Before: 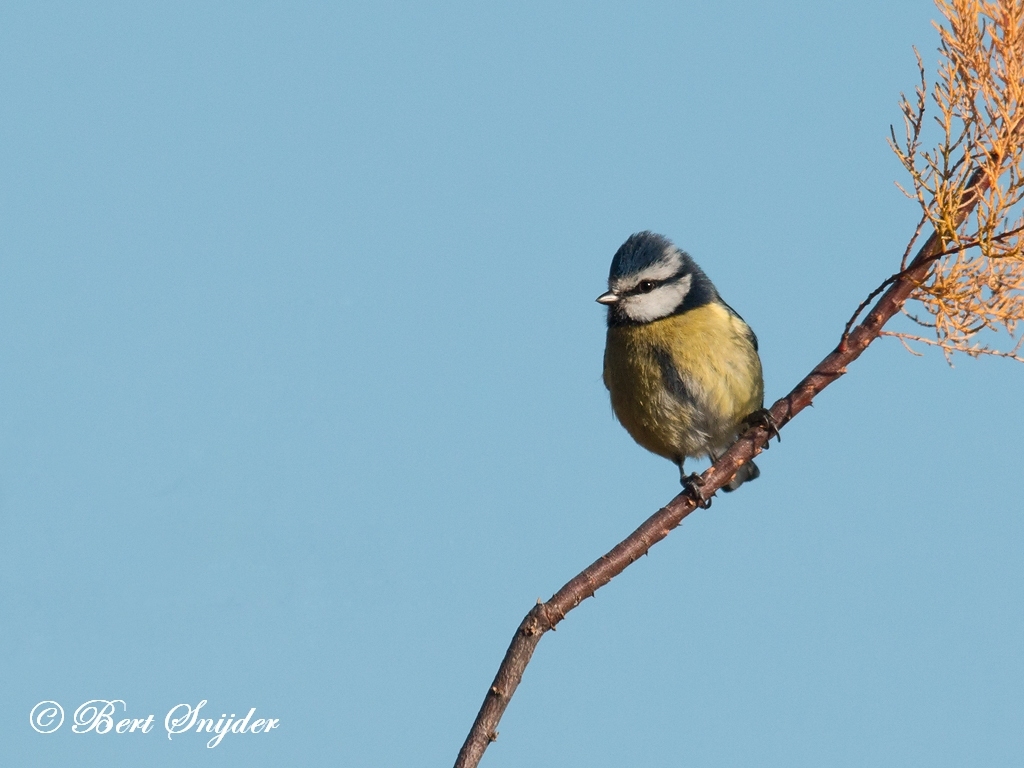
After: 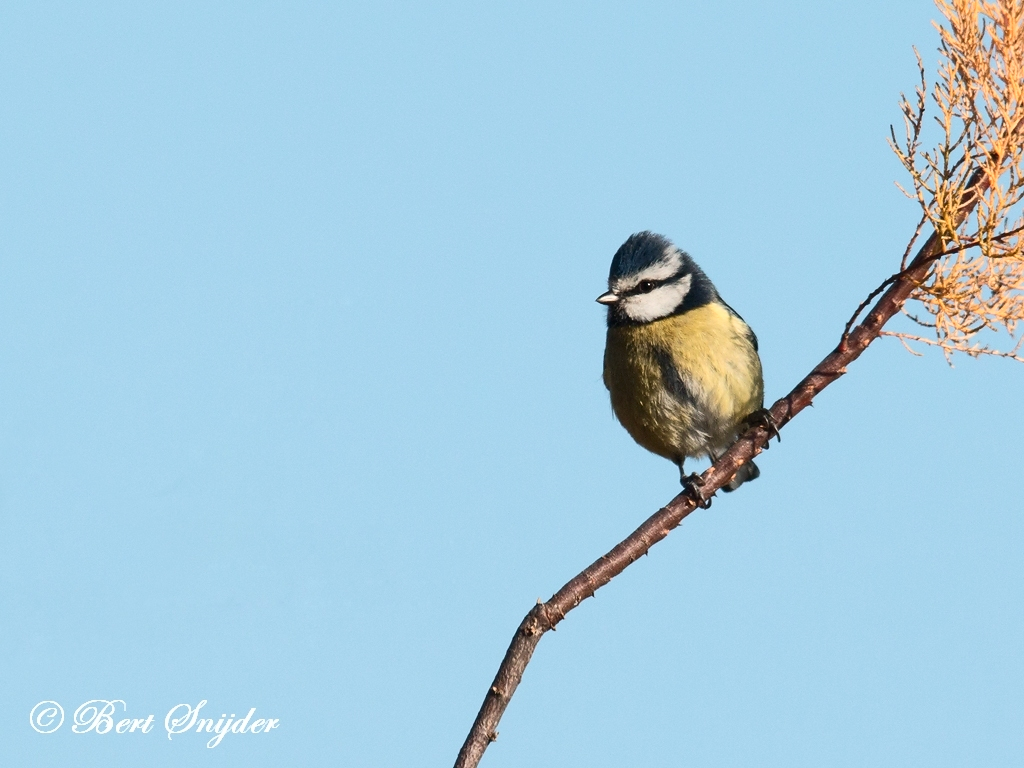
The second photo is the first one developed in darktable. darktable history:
contrast brightness saturation: contrast 0.244, brightness 0.093
